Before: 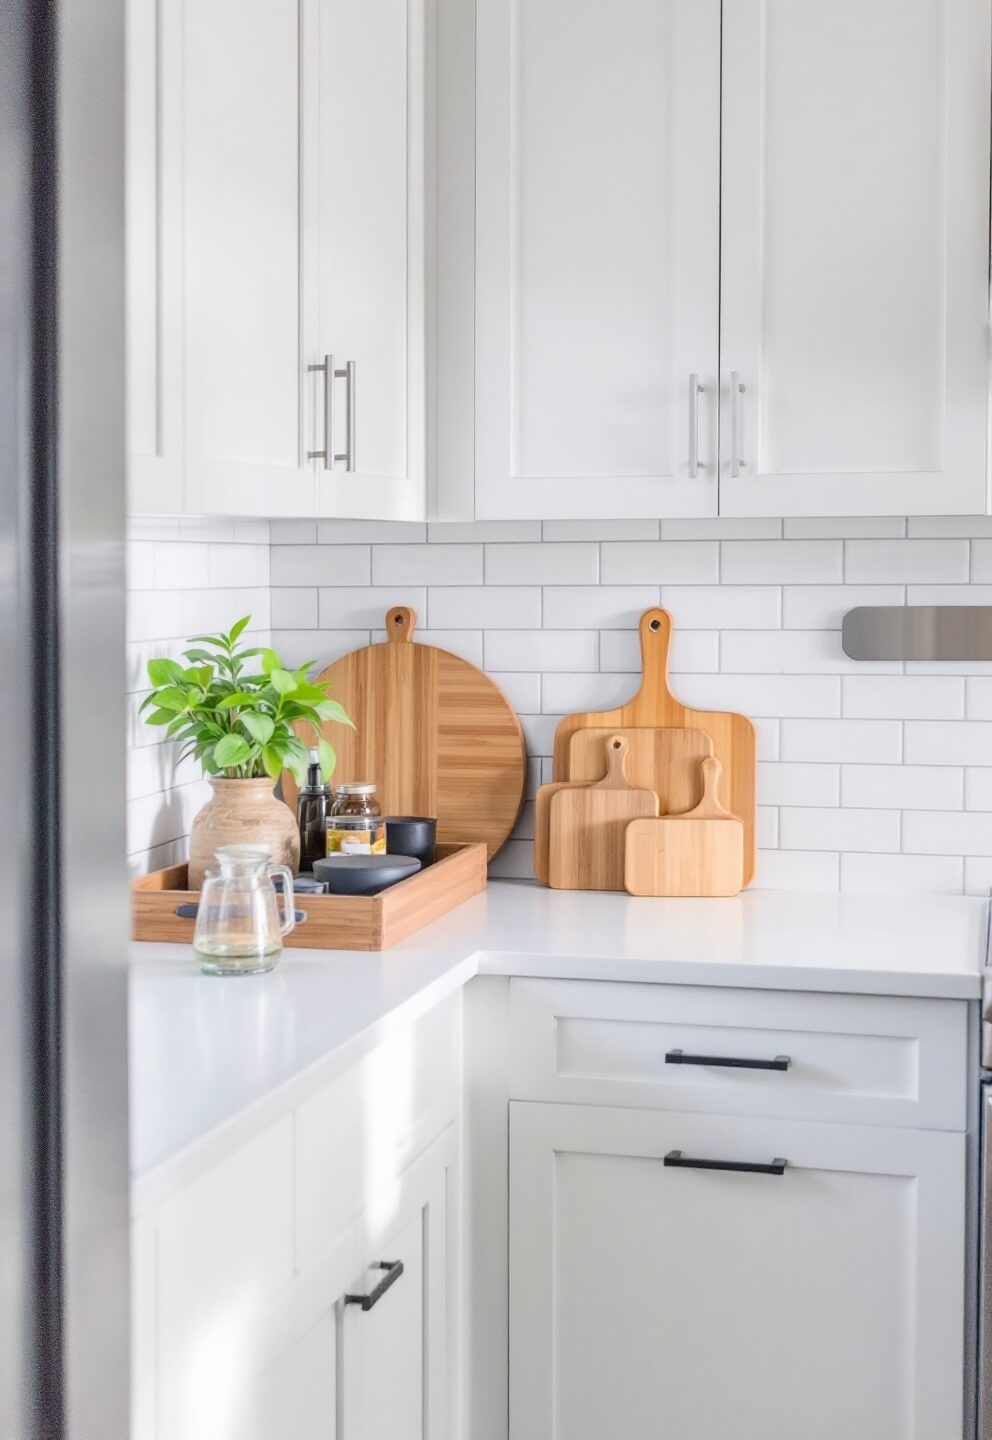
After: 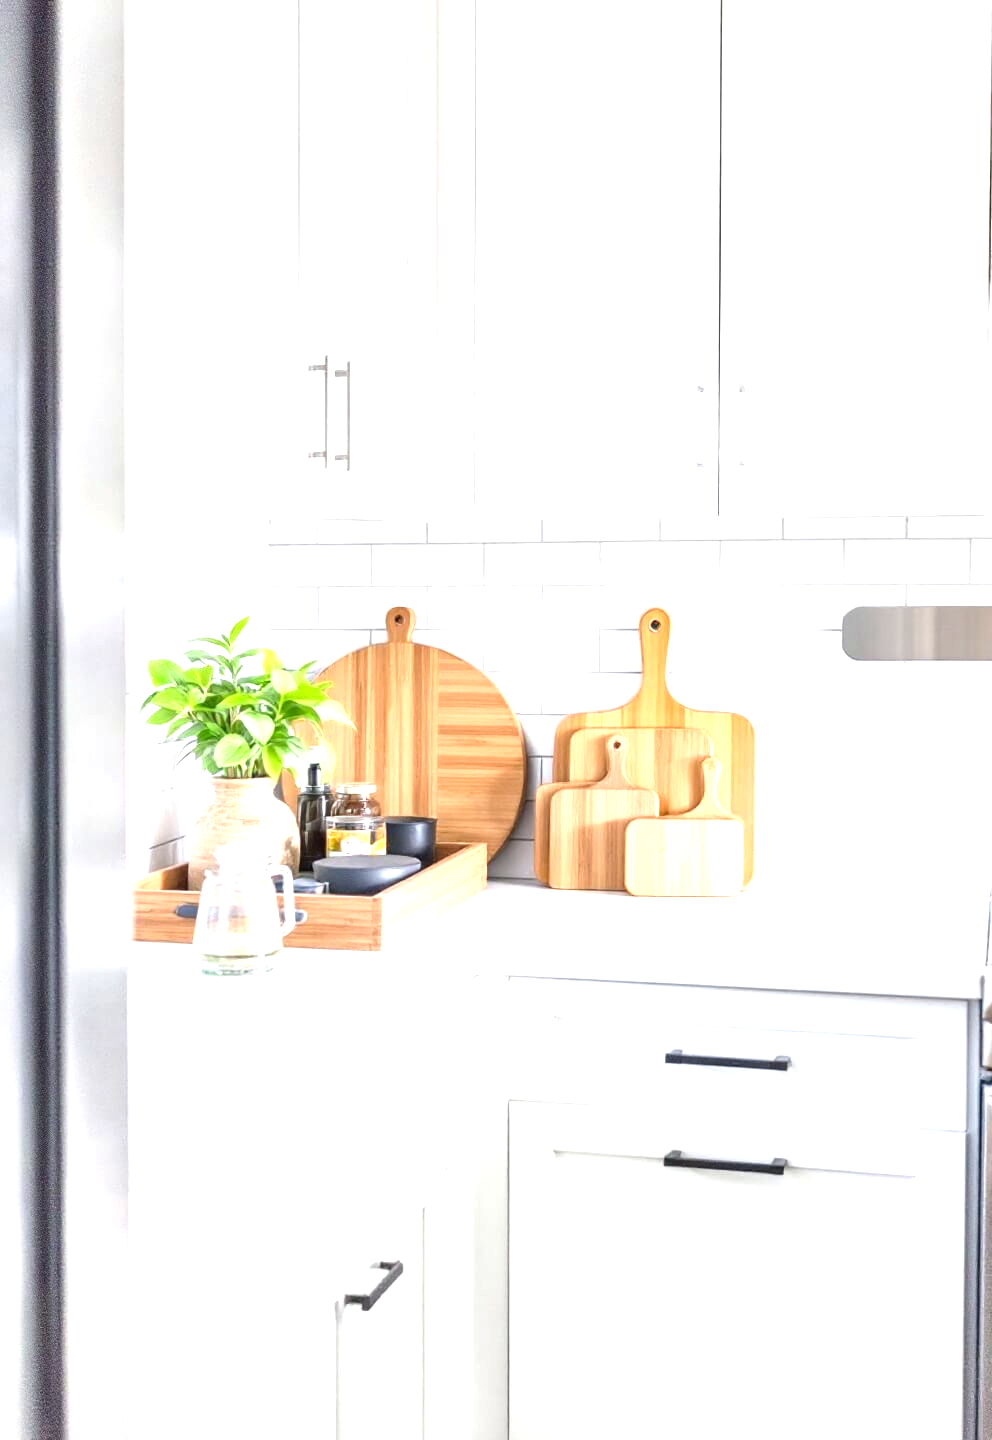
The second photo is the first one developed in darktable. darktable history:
local contrast: mode bilateral grid, contrast 20, coarseness 50, detail 119%, midtone range 0.2
contrast brightness saturation: contrast 0.027, brightness -0.035
exposure: black level correction 0, exposure 1.2 EV, compensate highlight preservation false
